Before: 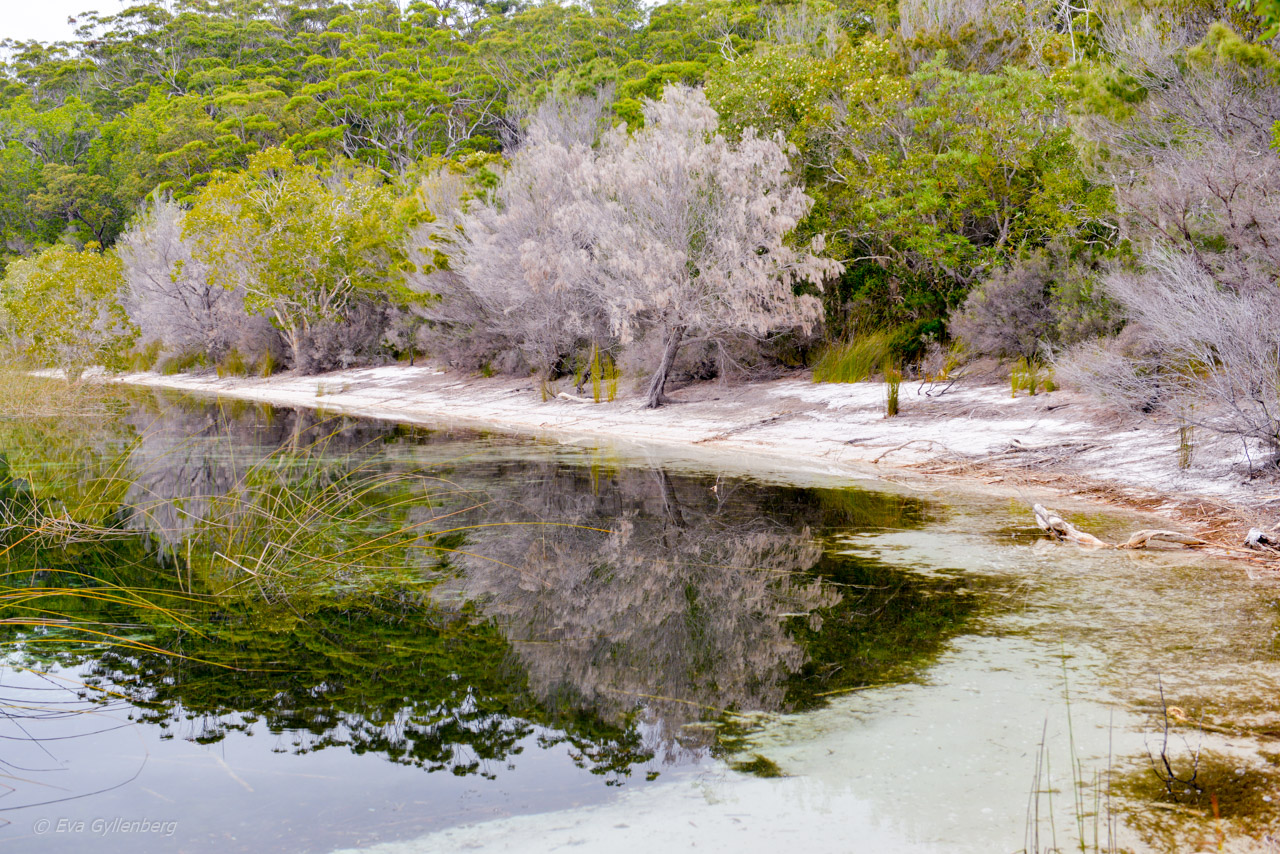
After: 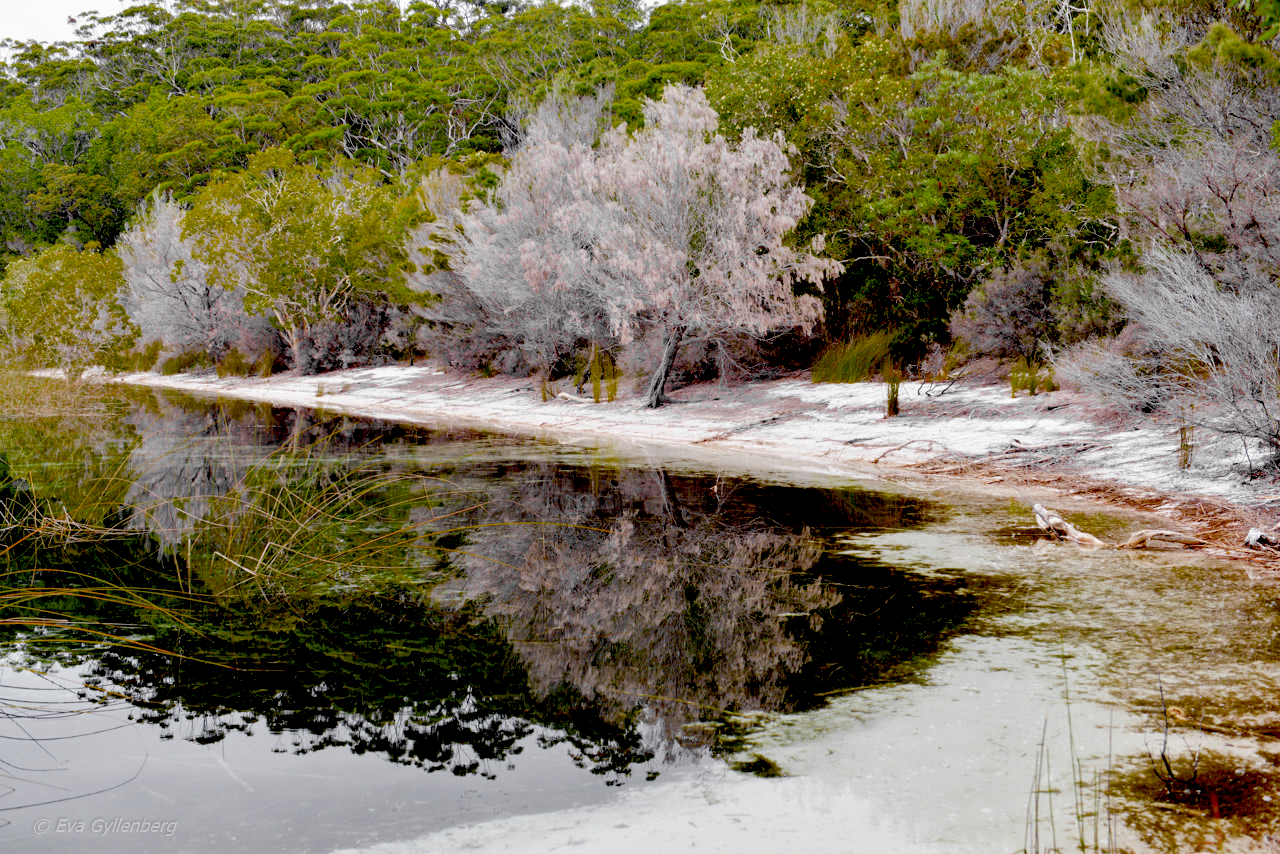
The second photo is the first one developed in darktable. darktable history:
exposure: black level correction 0.055, exposure -0.031 EV, compensate highlight preservation false
color zones: curves: ch0 [(0.004, 0.388) (0.125, 0.392) (0.25, 0.404) (0.375, 0.5) (0.5, 0.5) (0.625, 0.5) (0.75, 0.5) (0.875, 0.5)]; ch1 [(0, 0.5) (0.125, 0.5) (0.25, 0.5) (0.375, 0.124) (0.524, 0.124) (0.645, 0.128) (0.789, 0.132) (0.914, 0.096) (0.998, 0.068)]
